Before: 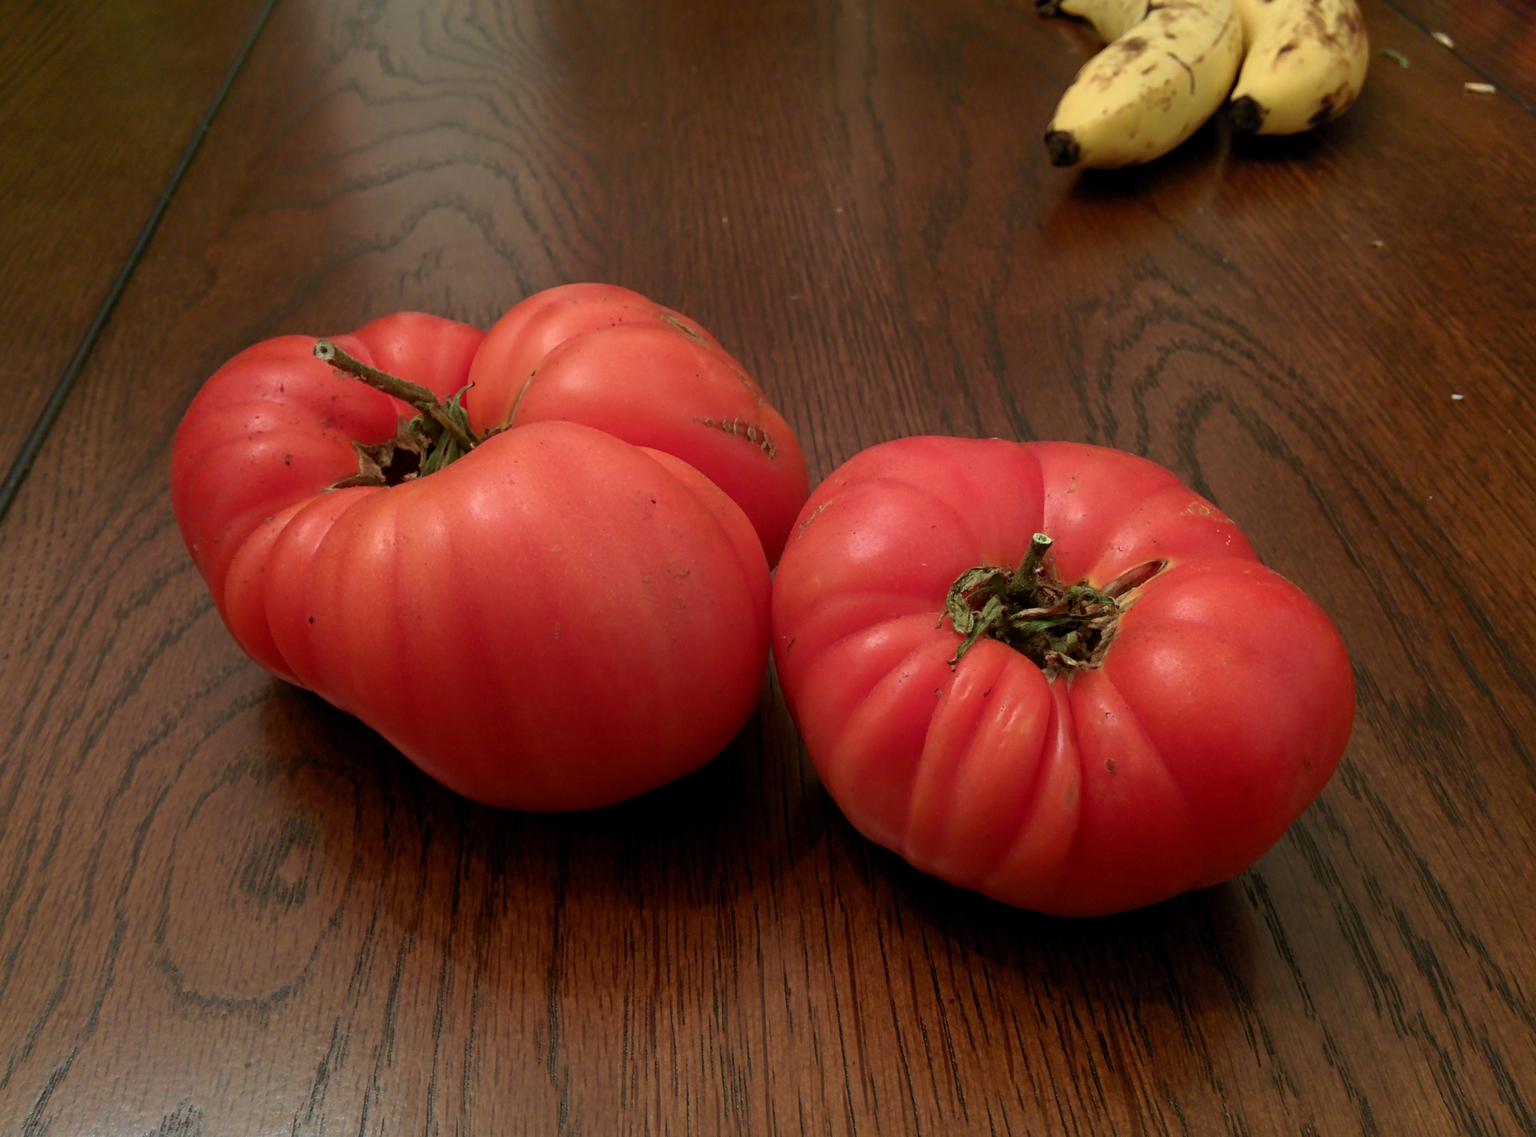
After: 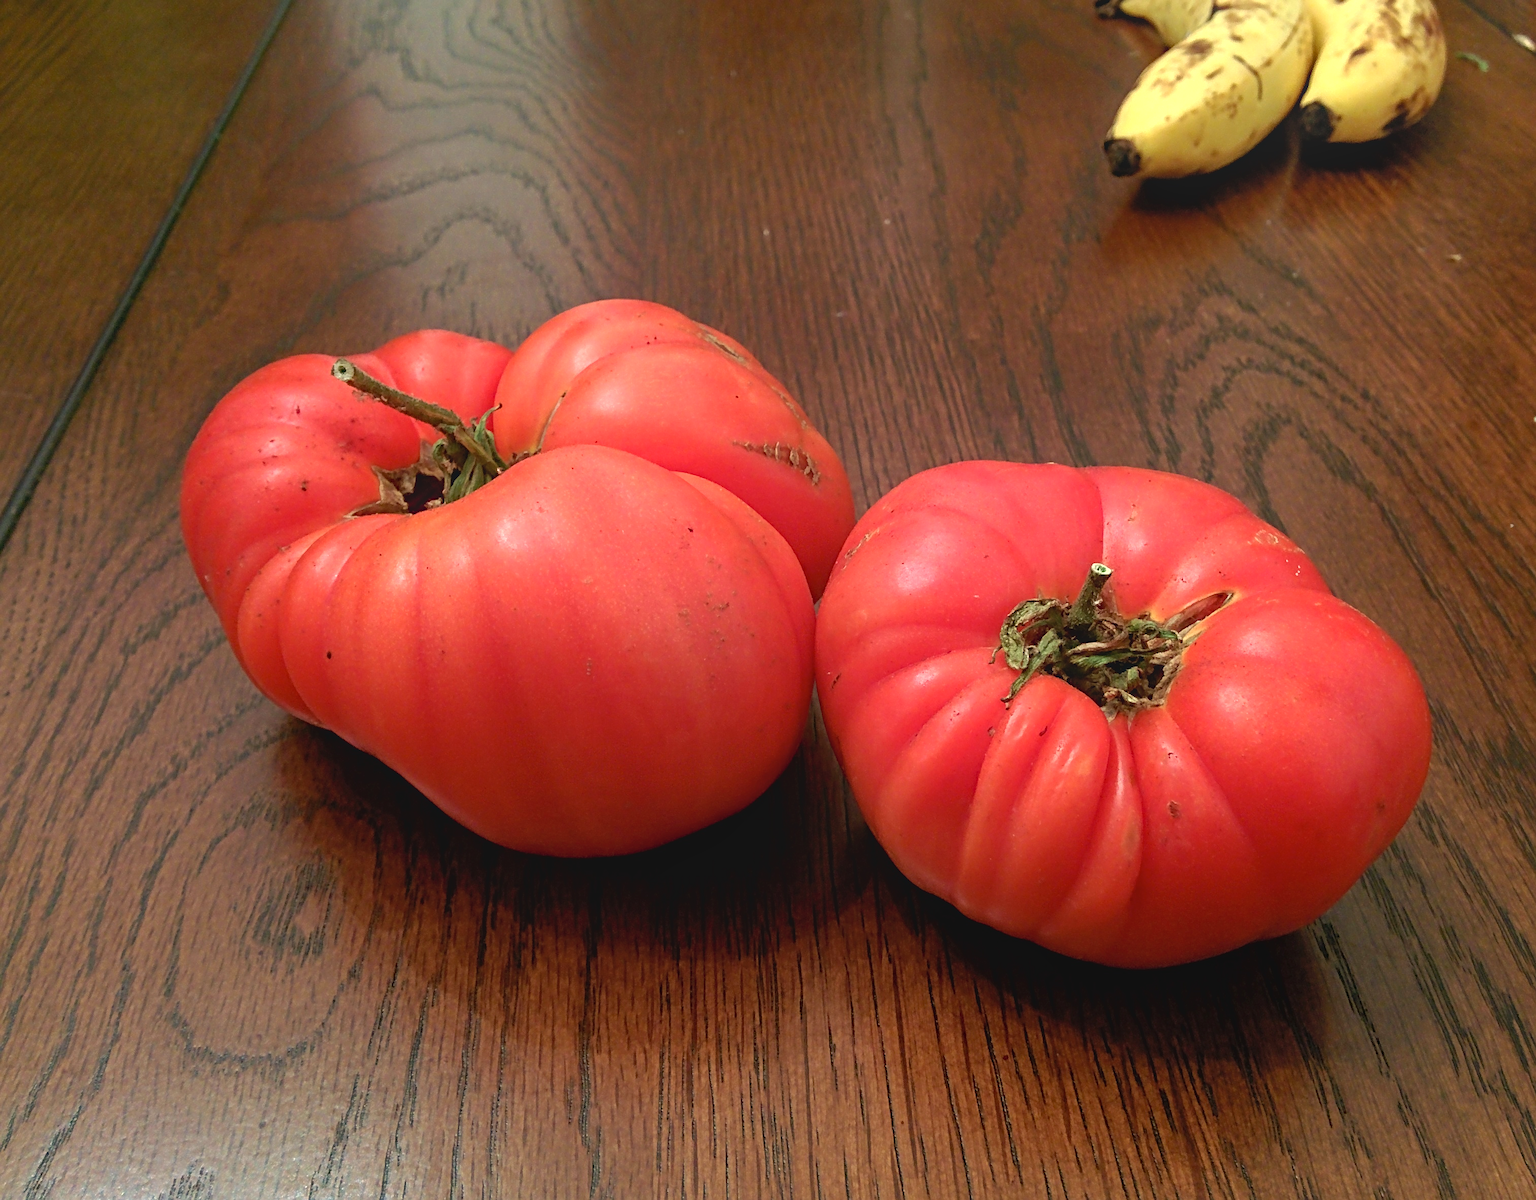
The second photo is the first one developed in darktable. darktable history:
sharpen: on, module defaults
haze removal: compatibility mode true, adaptive false
crop and rotate: left 0%, right 5.343%
local contrast: highlights 49%, shadows 6%, detail 99%
exposure: black level correction 0.001, exposure 0.962 EV, compensate exposure bias true, compensate highlight preservation false
contrast brightness saturation: saturation -0.09
